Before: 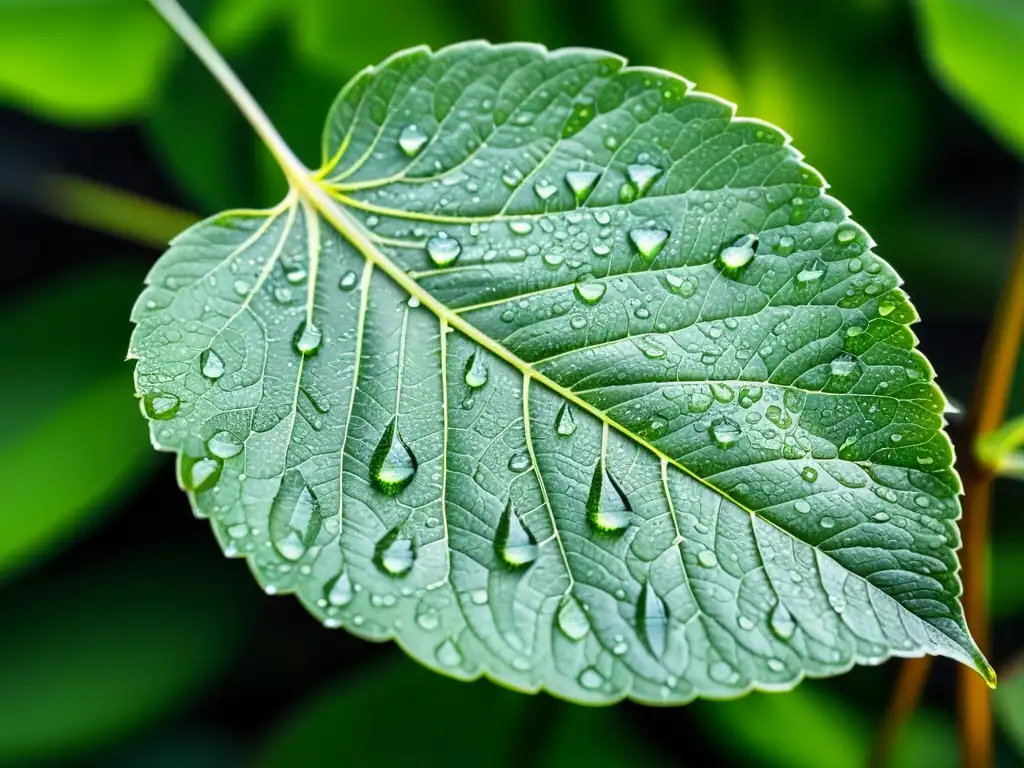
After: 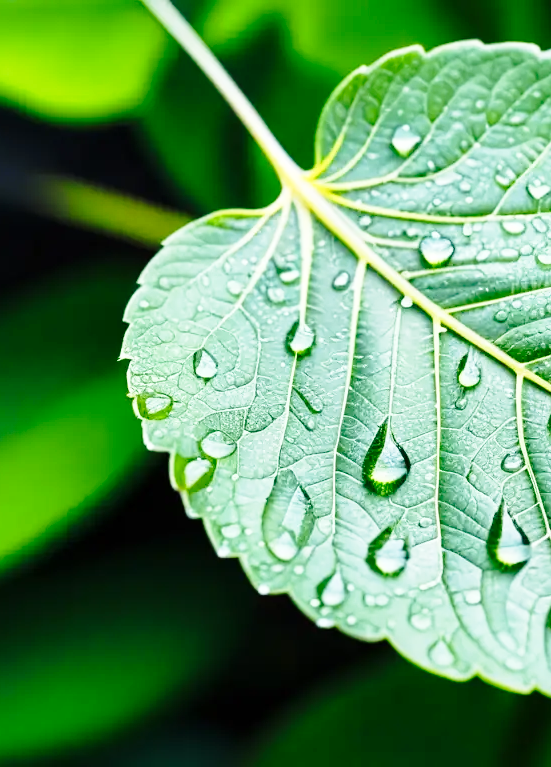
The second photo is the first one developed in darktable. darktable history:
crop: left 0.698%, right 45.406%, bottom 0.079%
base curve: curves: ch0 [(0, 0) (0.028, 0.03) (0.121, 0.232) (0.46, 0.748) (0.859, 0.968) (1, 1)], preserve colors none
